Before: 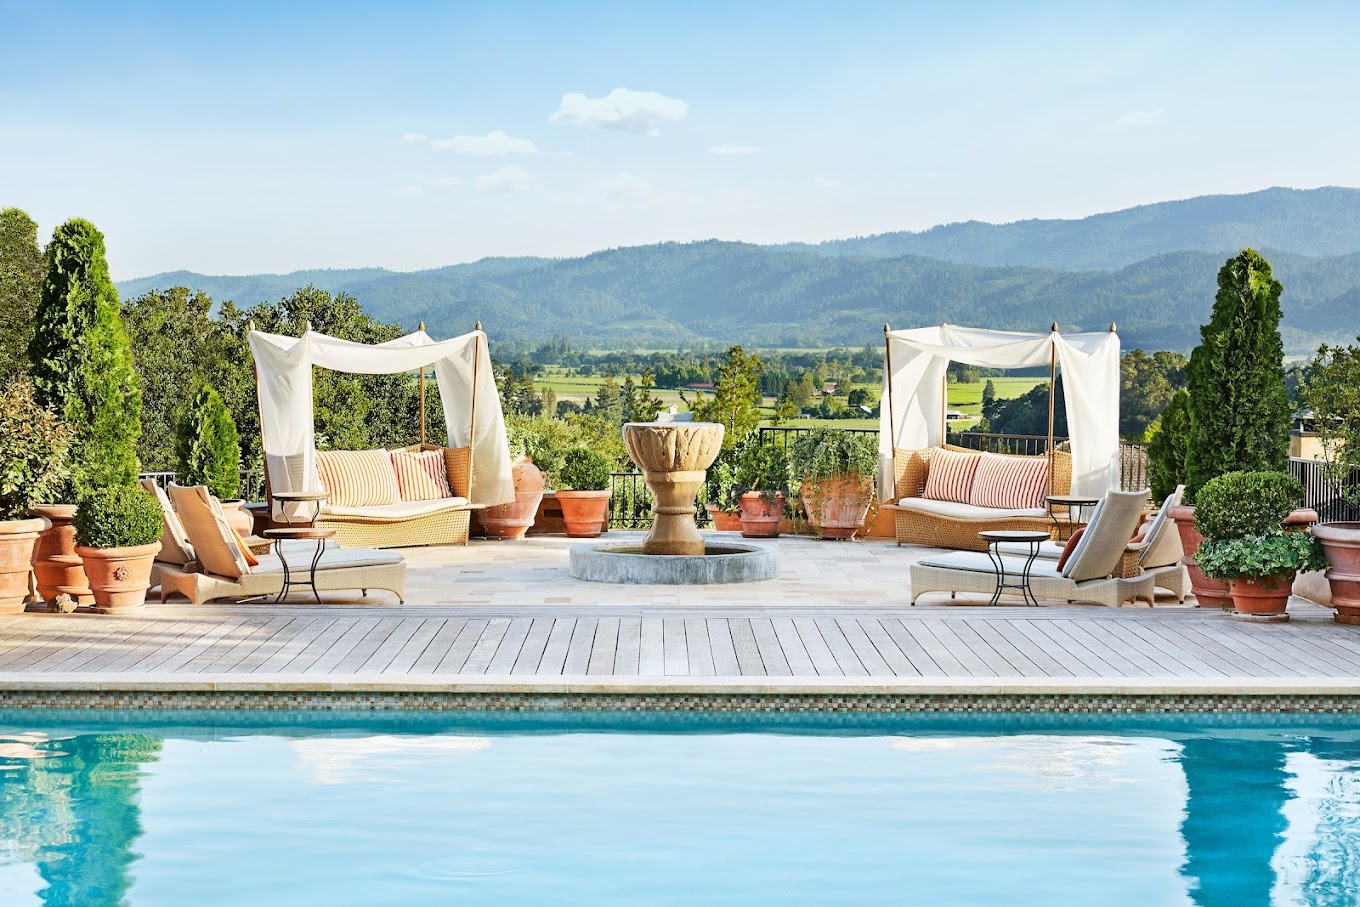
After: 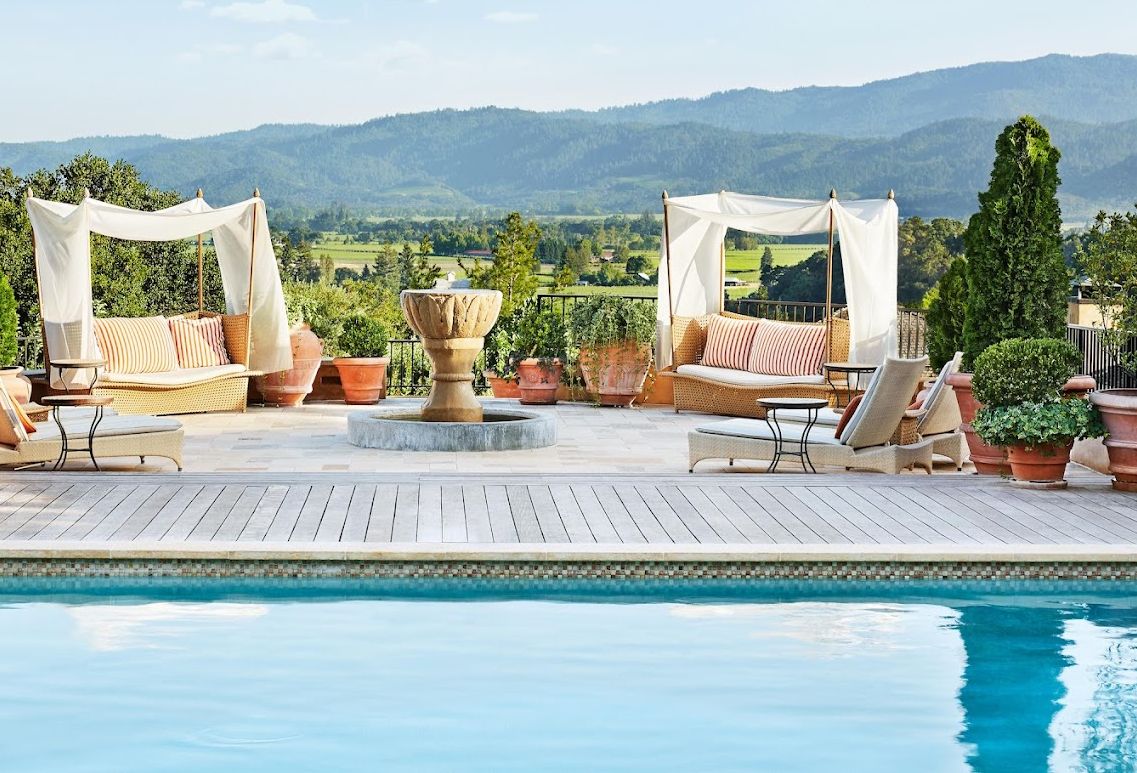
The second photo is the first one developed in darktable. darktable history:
crop: left 16.378%, top 14.721%
